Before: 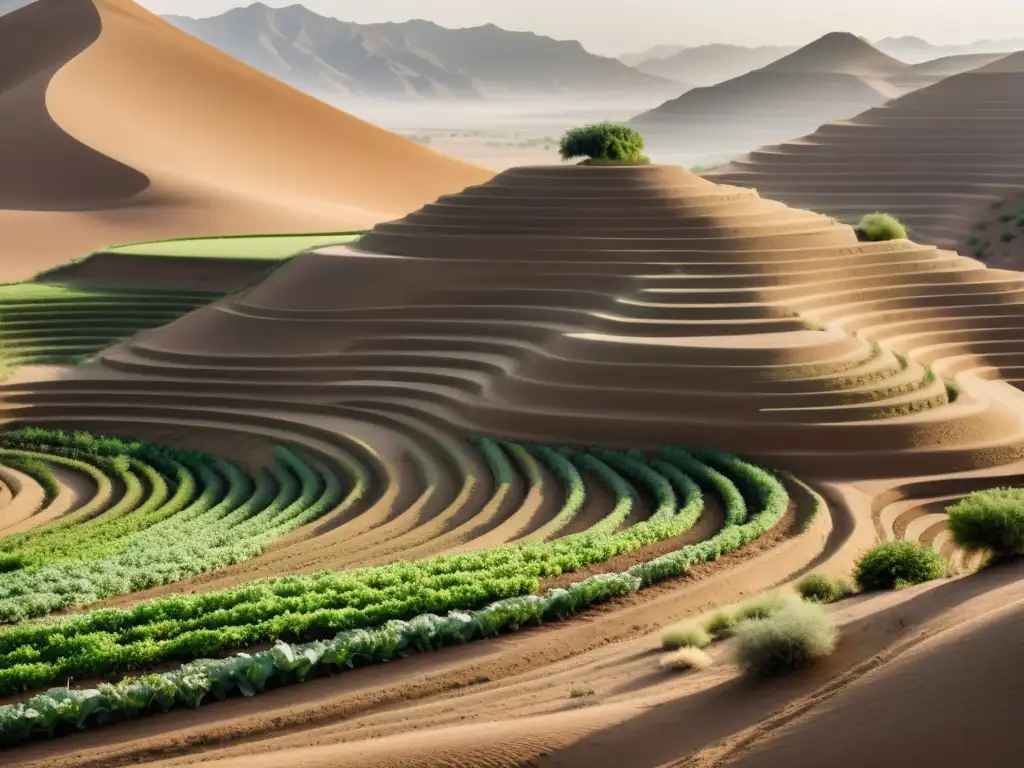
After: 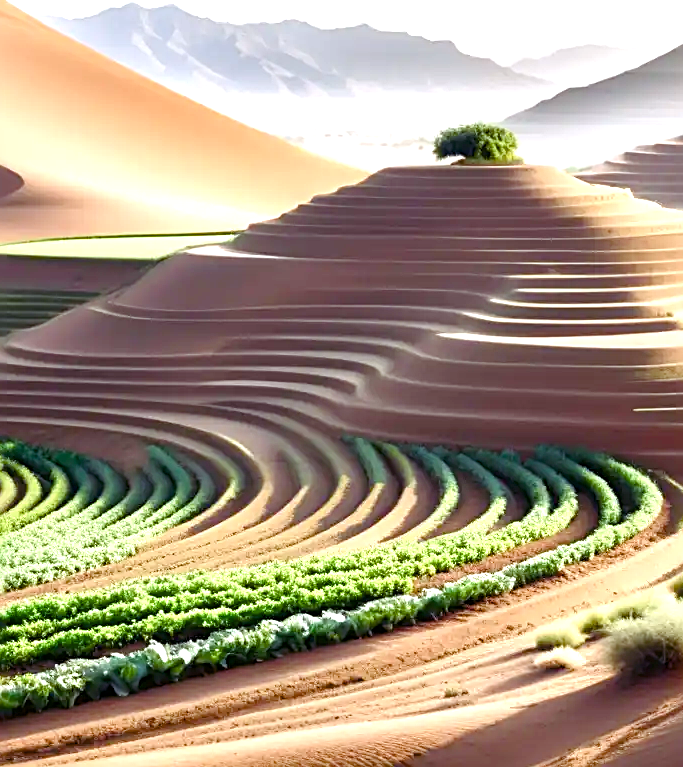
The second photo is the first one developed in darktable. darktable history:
crop and rotate: left 12.381%, right 20.861%
exposure: exposure 1 EV, compensate exposure bias true, compensate highlight preservation false
color balance rgb: shadows lift › luminance 0.525%, shadows lift › chroma 6.969%, shadows lift › hue 299.79°, perceptual saturation grading › global saturation 20%, perceptual saturation grading › highlights -25.078%, perceptual saturation grading › shadows 50.535%
sharpen: radius 2.786
color calibration: illuminant as shot in camera, x 0.358, y 0.373, temperature 4628.91 K
